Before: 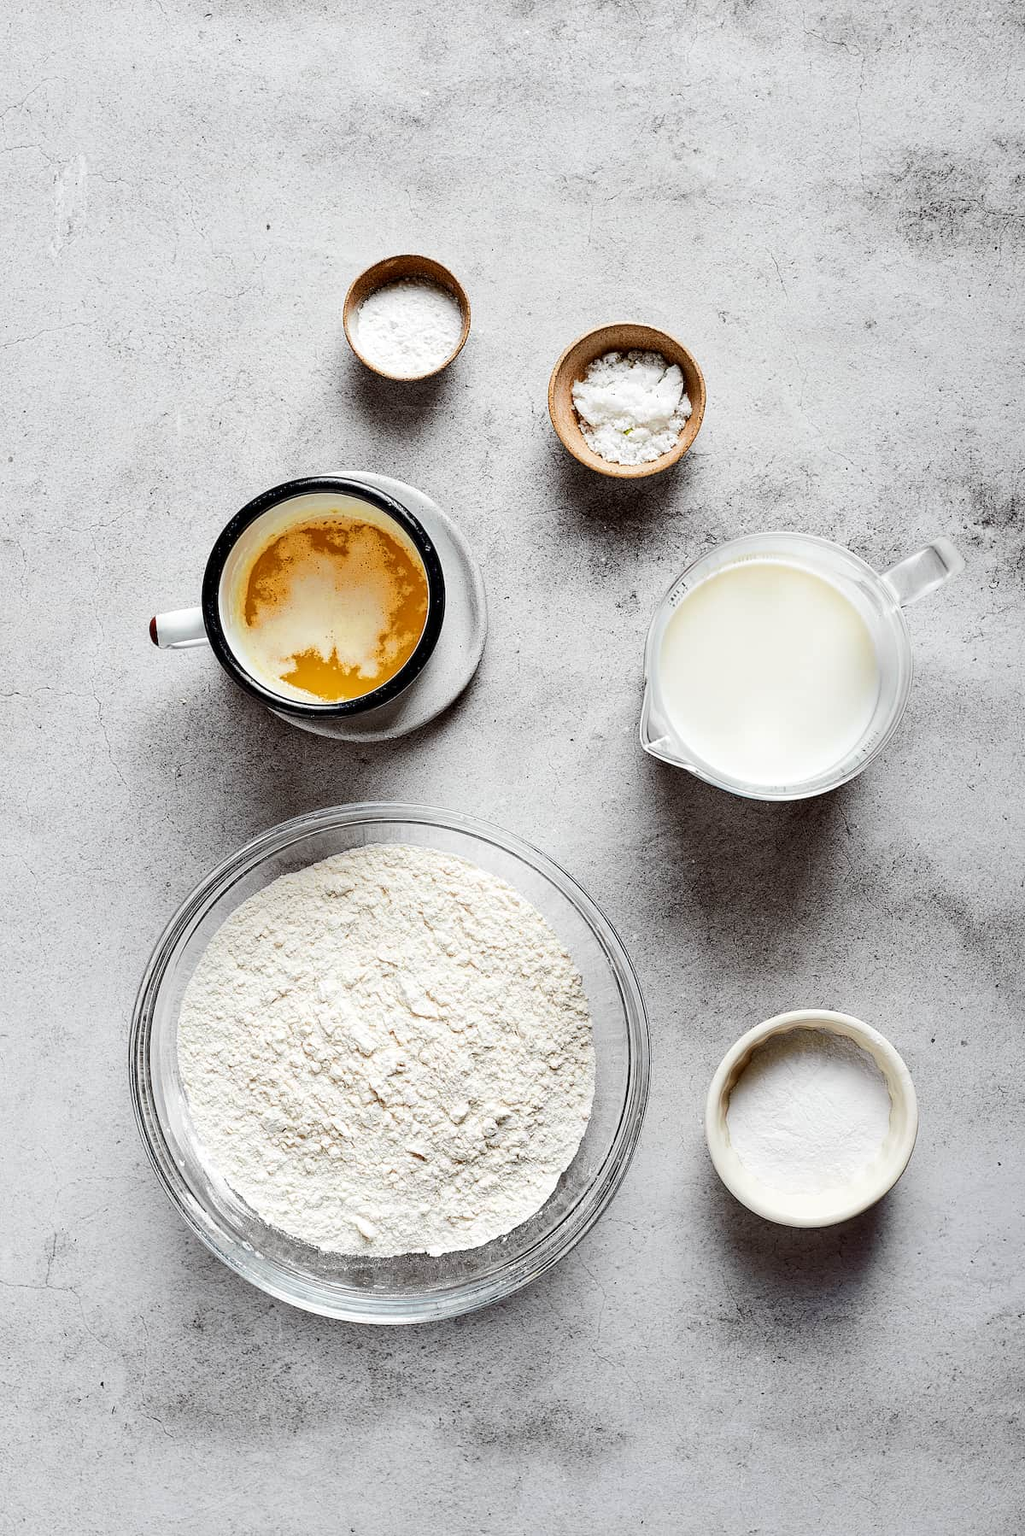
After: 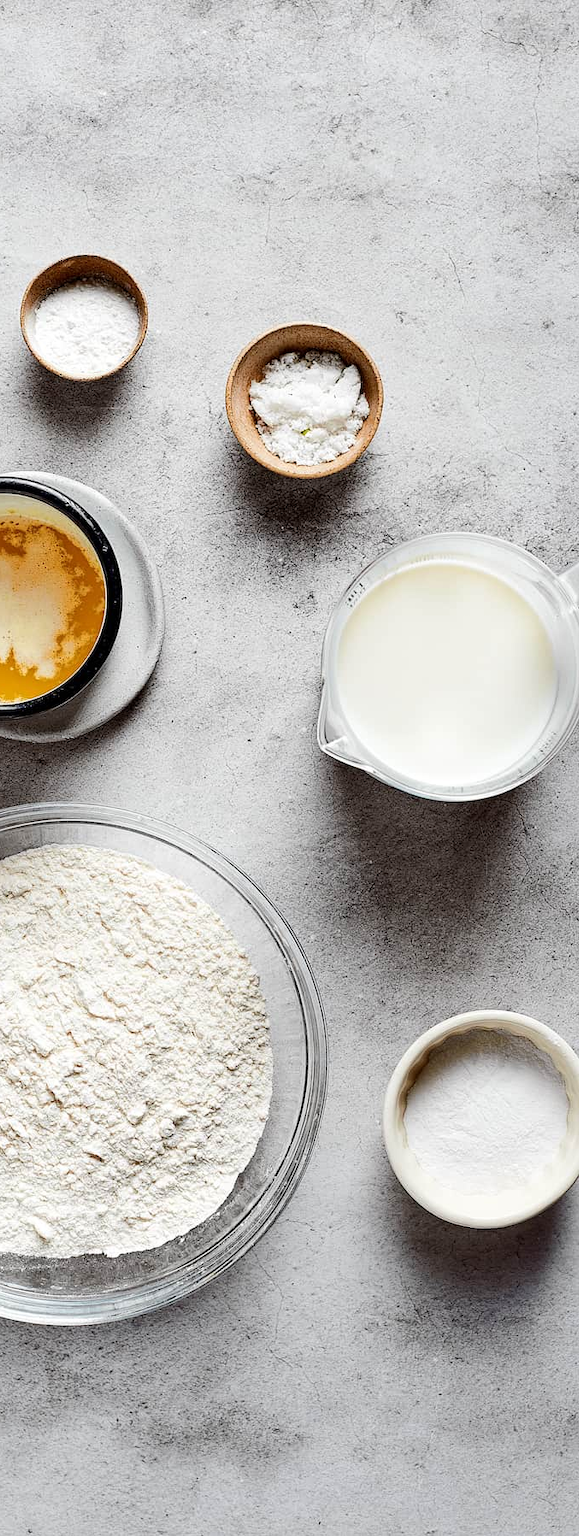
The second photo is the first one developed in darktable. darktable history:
crop: left 31.549%, top 0.022%, right 11.87%
